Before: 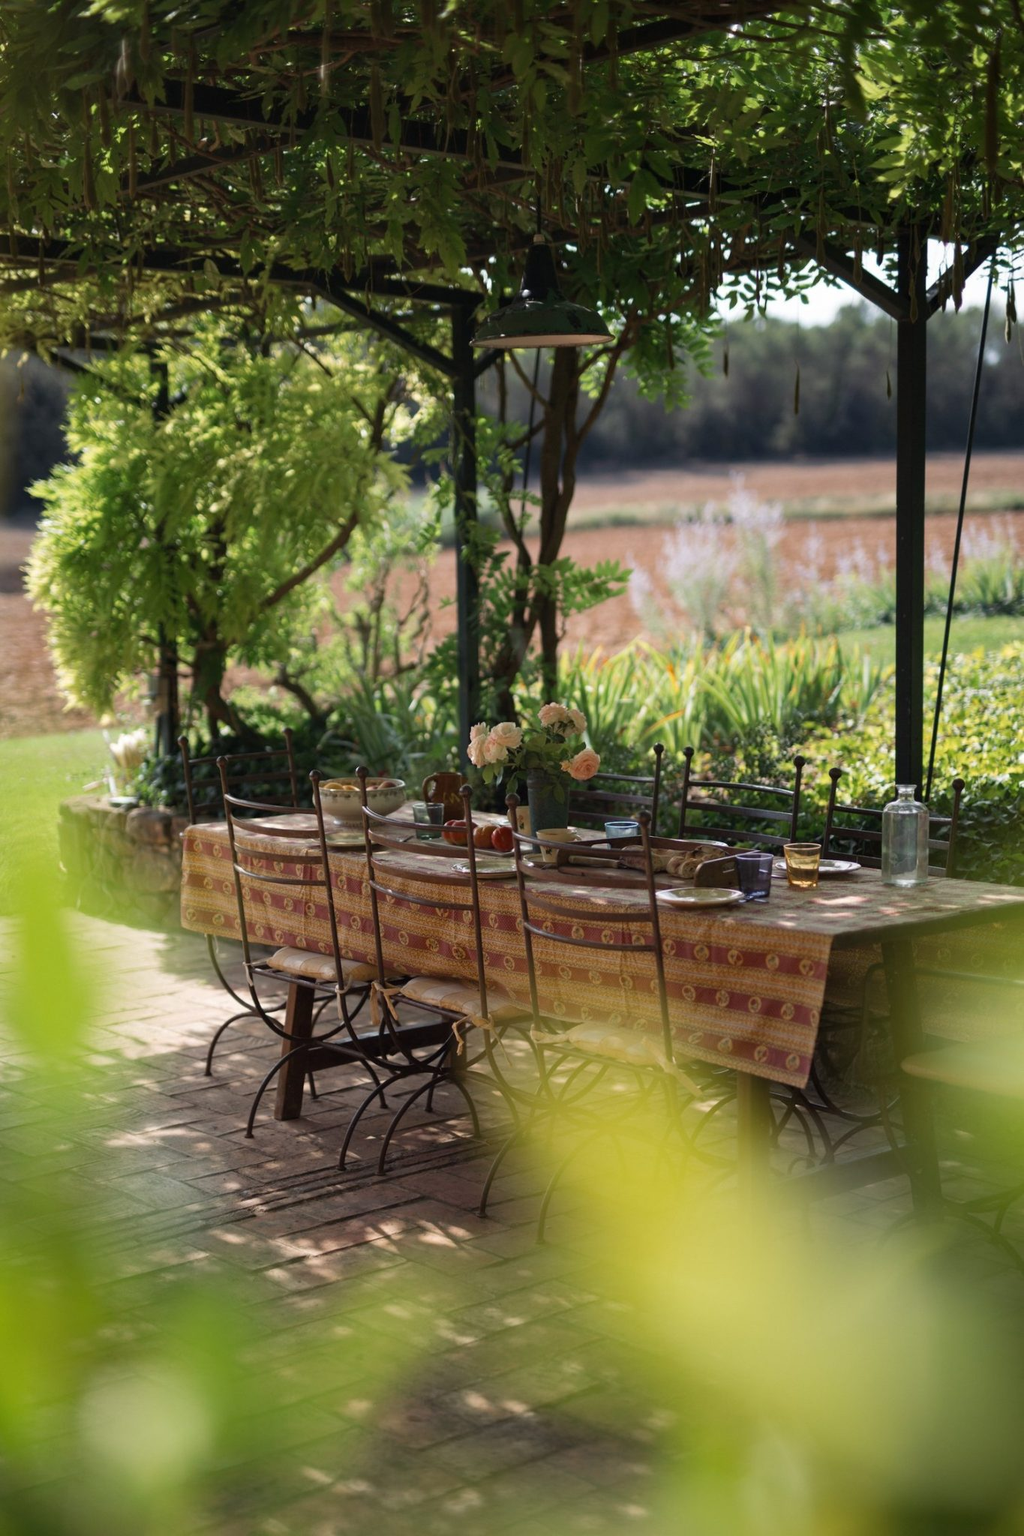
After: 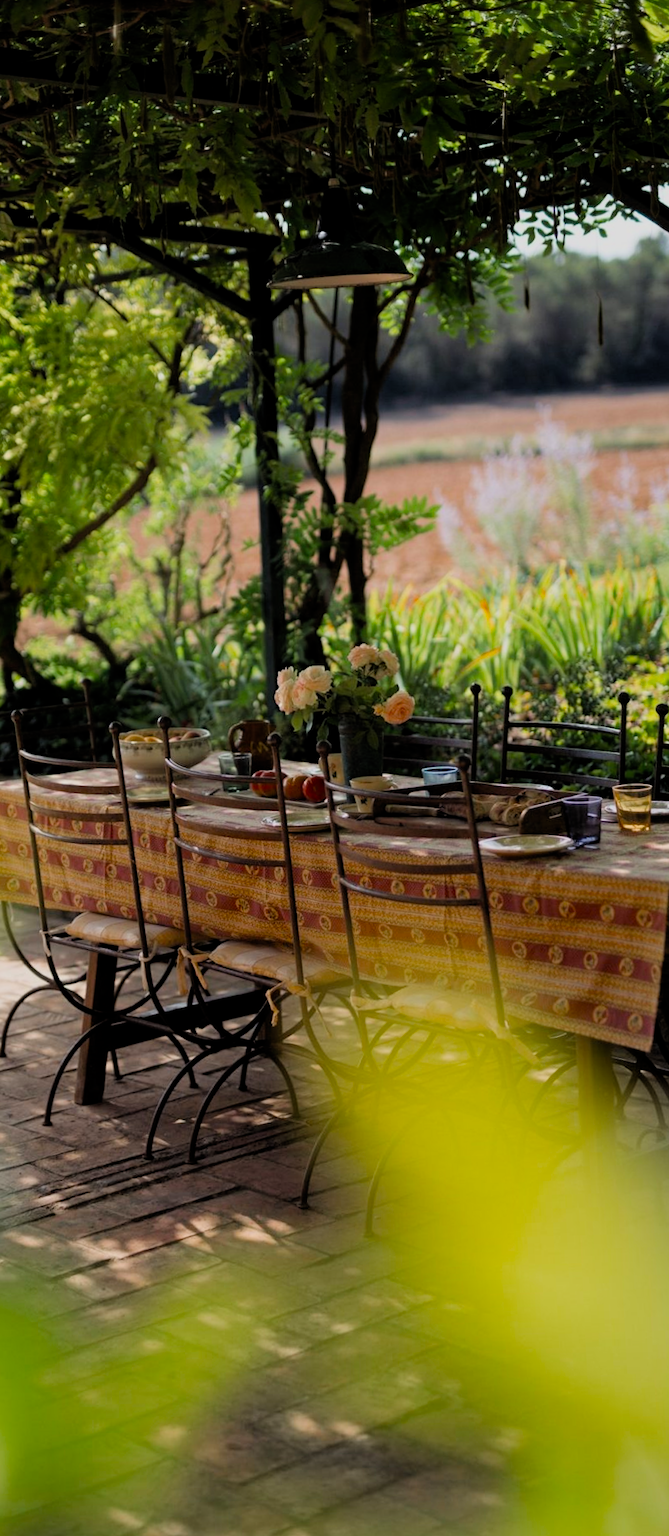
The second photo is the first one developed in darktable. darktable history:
rotate and perspective: rotation -1.68°, lens shift (vertical) -0.146, crop left 0.049, crop right 0.912, crop top 0.032, crop bottom 0.96
crop and rotate: left 17.732%, right 15.423%
filmic rgb: black relative exposure -7.6 EV, white relative exposure 4.64 EV, threshold 3 EV, target black luminance 0%, hardness 3.55, latitude 50.51%, contrast 1.033, highlights saturation mix 10%, shadows ↔ highlights balance -0.198%, color science v4 (2020), enable highlight reconstruction true
